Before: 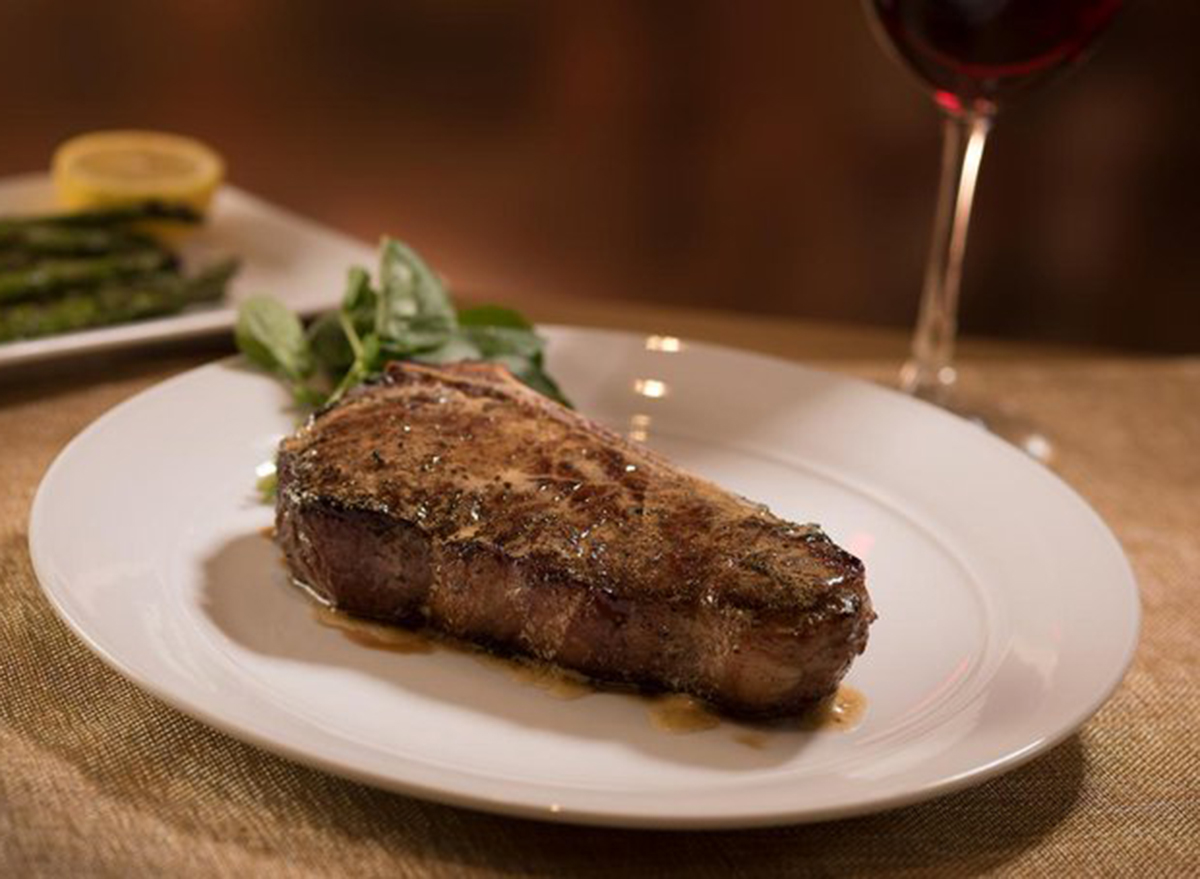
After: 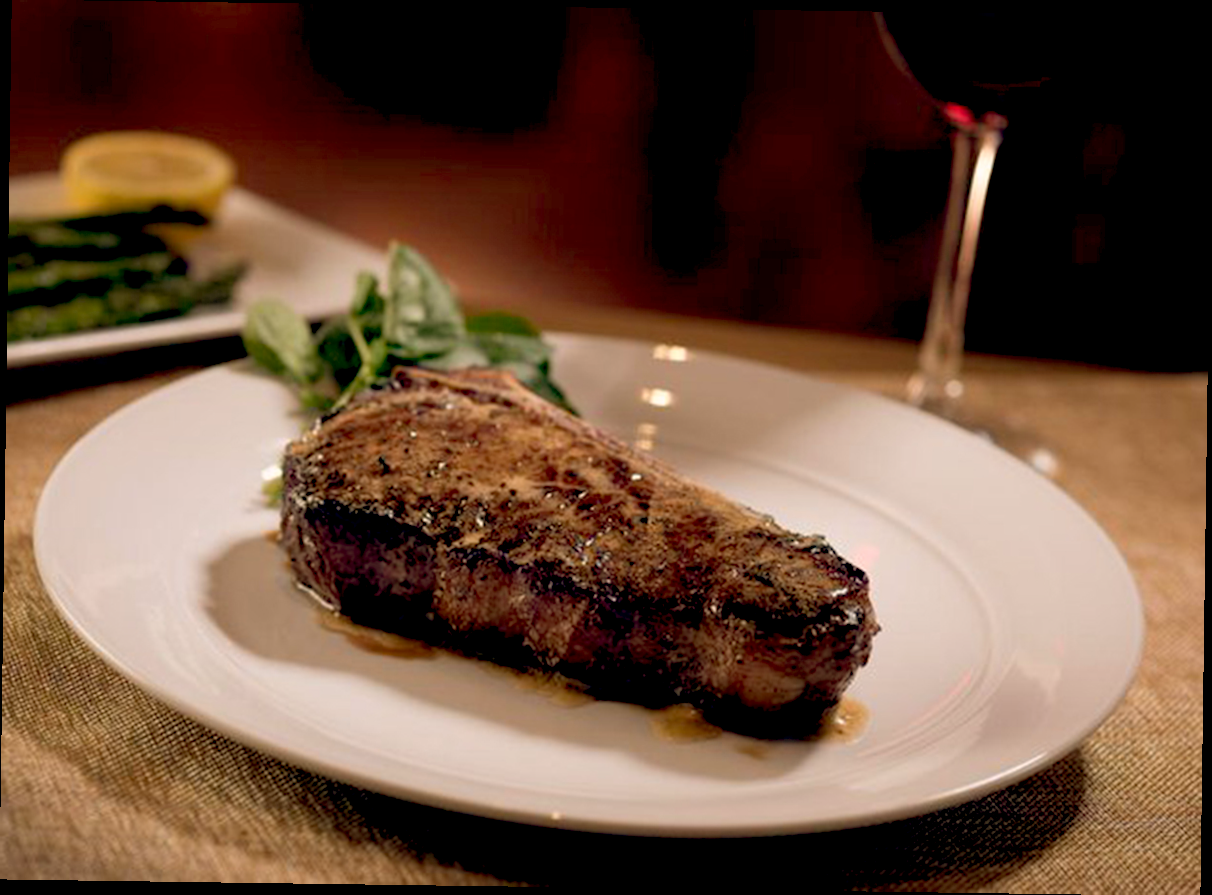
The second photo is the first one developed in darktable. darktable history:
color balance: lift [0.975, 0.993, 1, 1.015], gamma [1.1, 1, 1, 0.945], gain [1, 1.04, 1, 0.95]
rotate and perspective: rotation 0.8°, automatic cropping off
